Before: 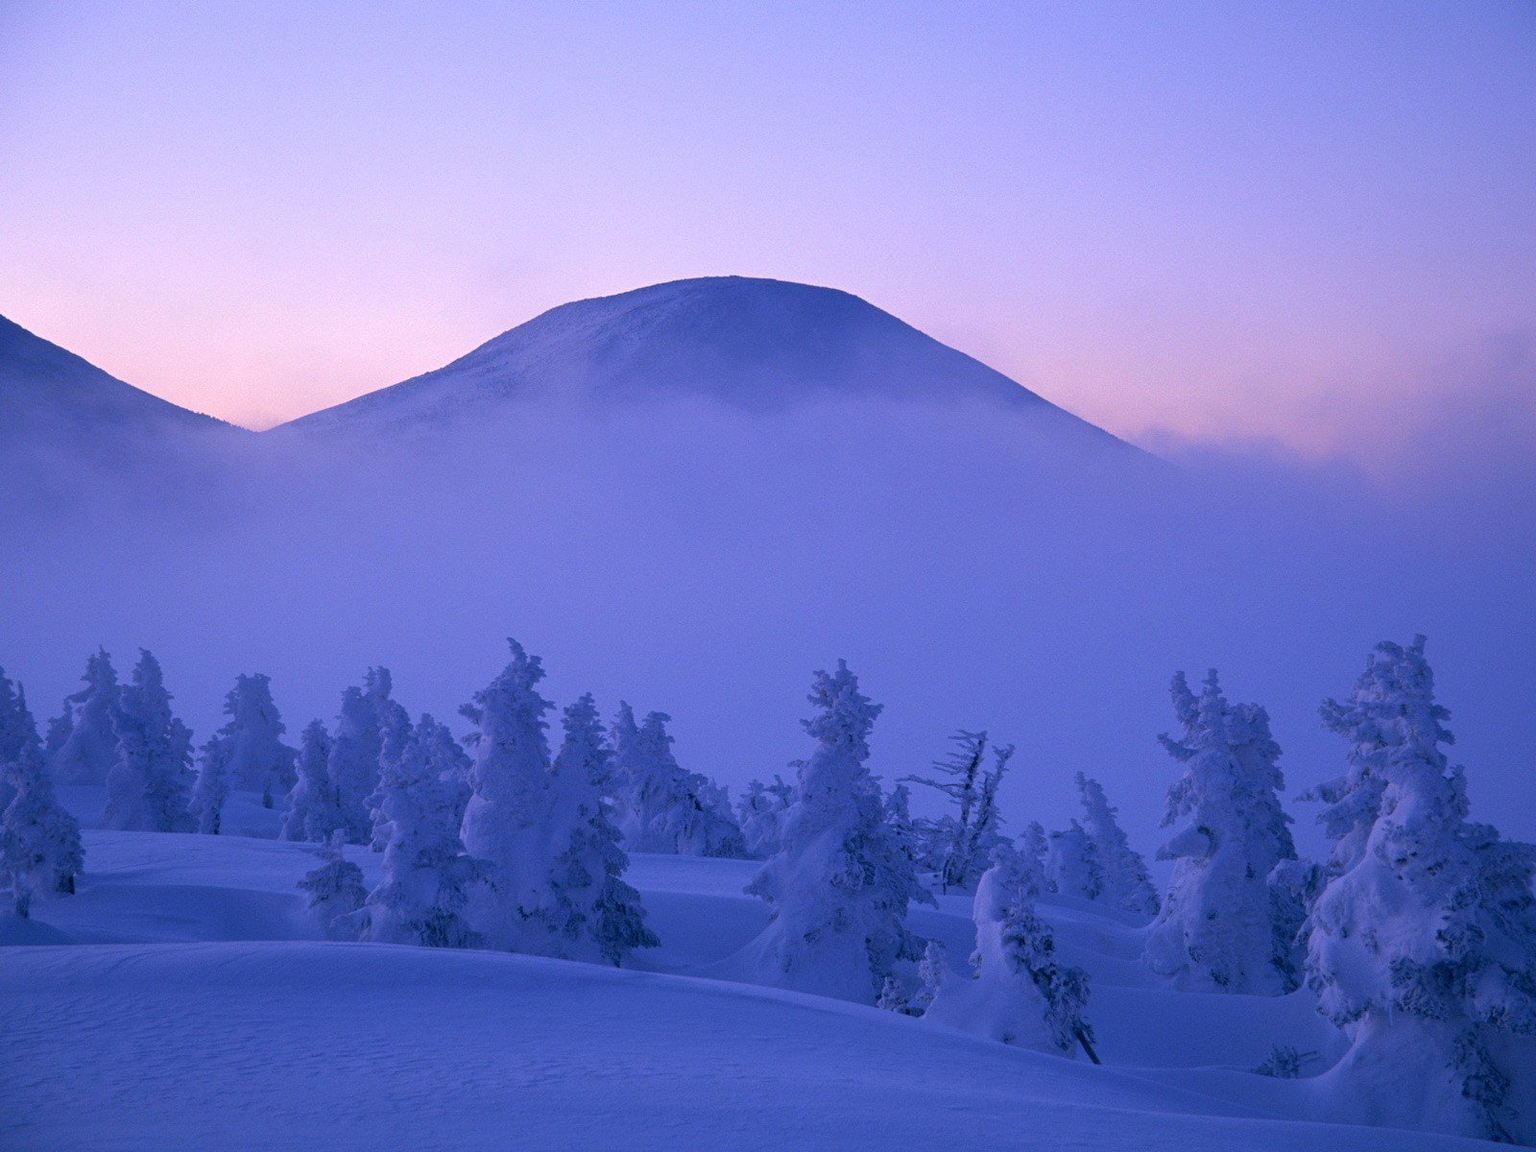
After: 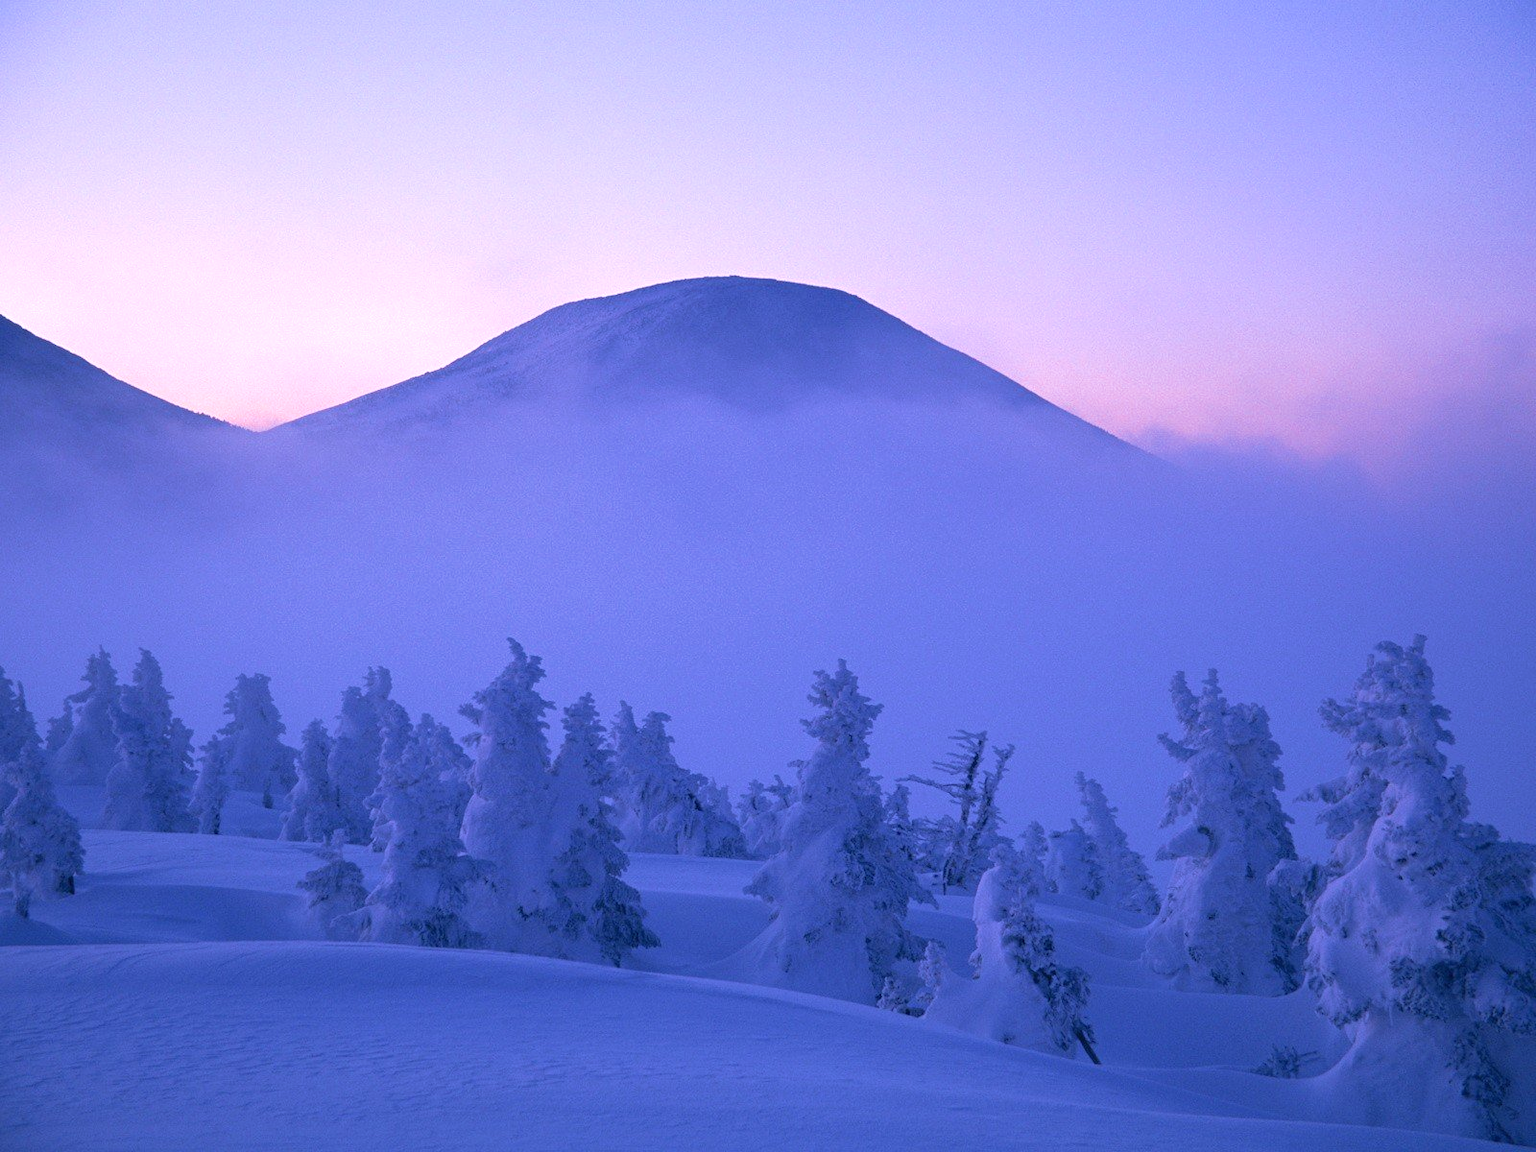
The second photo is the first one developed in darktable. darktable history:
exposure: black level correction 0, exposure 0.302 EV, compensate highlight preservation false
velvia: strength 30.5%
